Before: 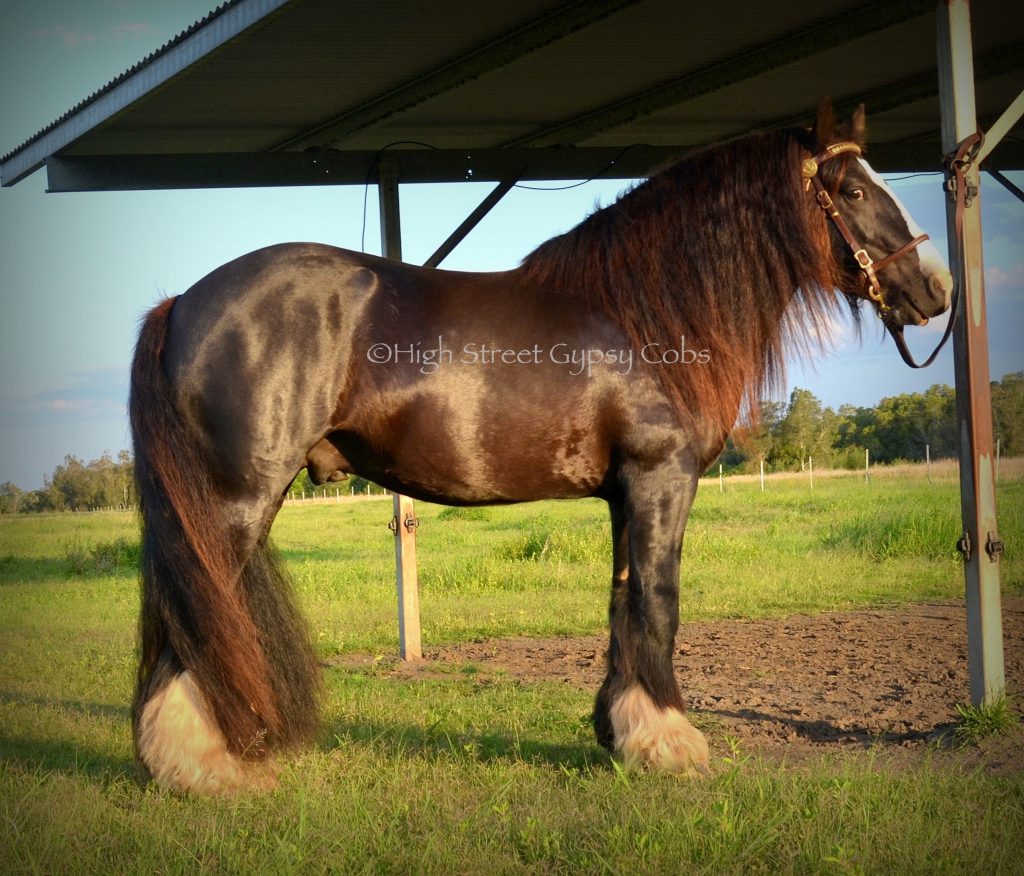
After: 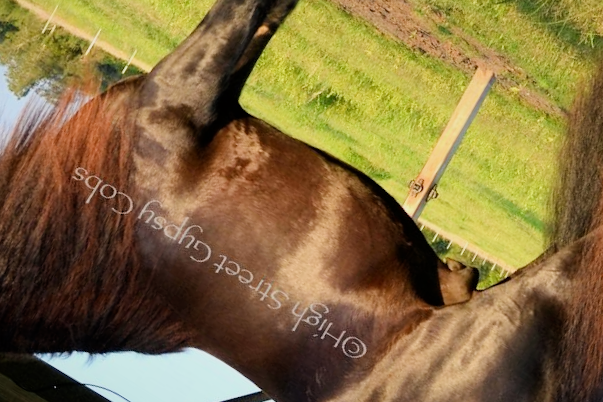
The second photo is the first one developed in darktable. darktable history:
crop and rotate: angle 148.2°, left 9.086%, top 15.675%, right 4.551%, bottom 16.972%
filmic rgb: black relative exposure -7.99 EV, white relative exposure 3.83 EV, threshold 5.96 EV, hardness 4.31, enable highlight reconstruction true
exposure: exposure 0.377 EV, compensate highlight preservation false
